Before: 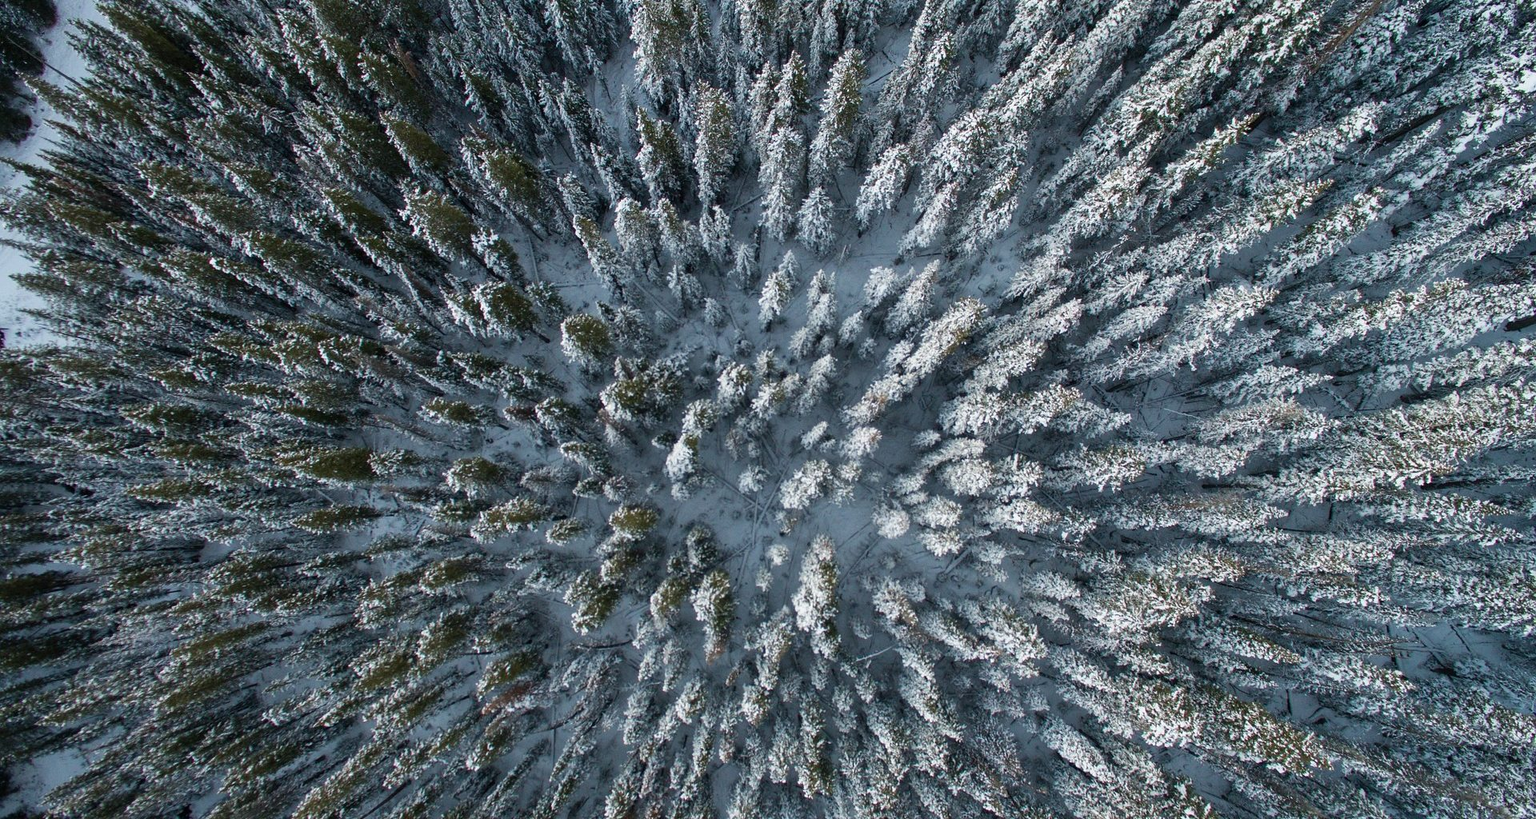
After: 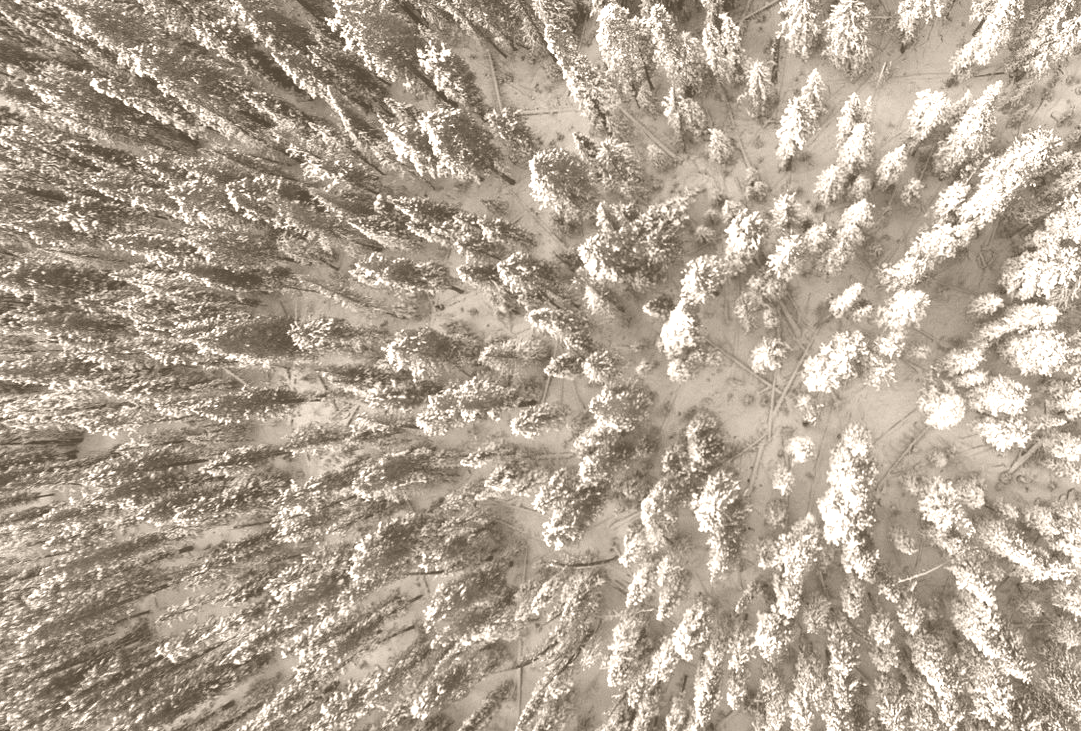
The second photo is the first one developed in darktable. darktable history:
white balance: red 0.948, green 1.02, blue 1.176
colorize: hue 34.49°, saturation 35.33%, source mix 100%, version 1
crop: left 8.966%, top 23.852%, right 34.699%, bottom 4.703%
